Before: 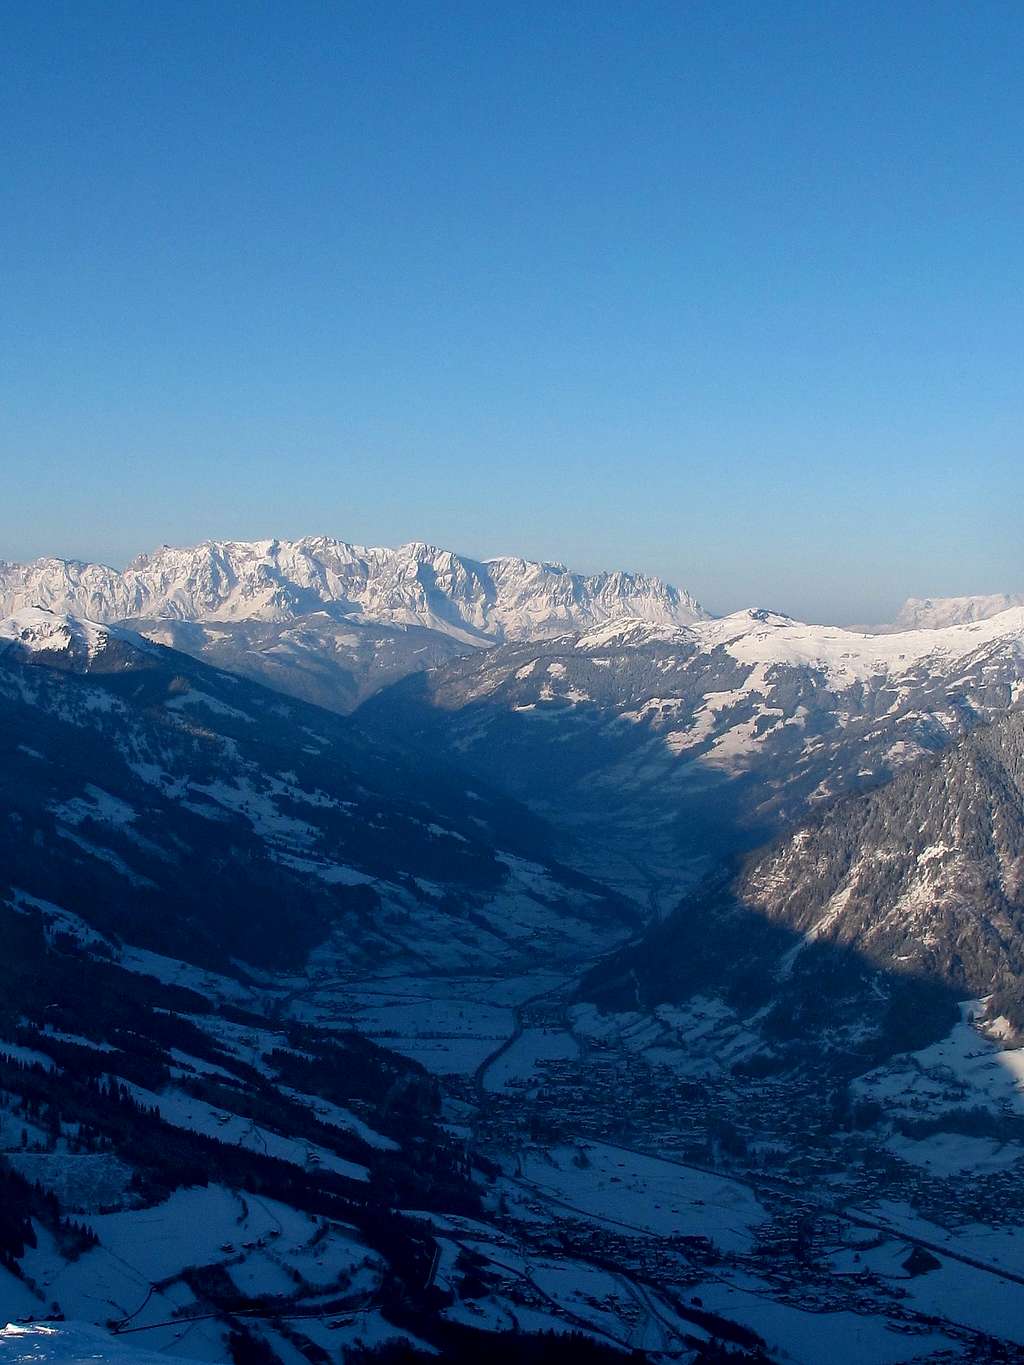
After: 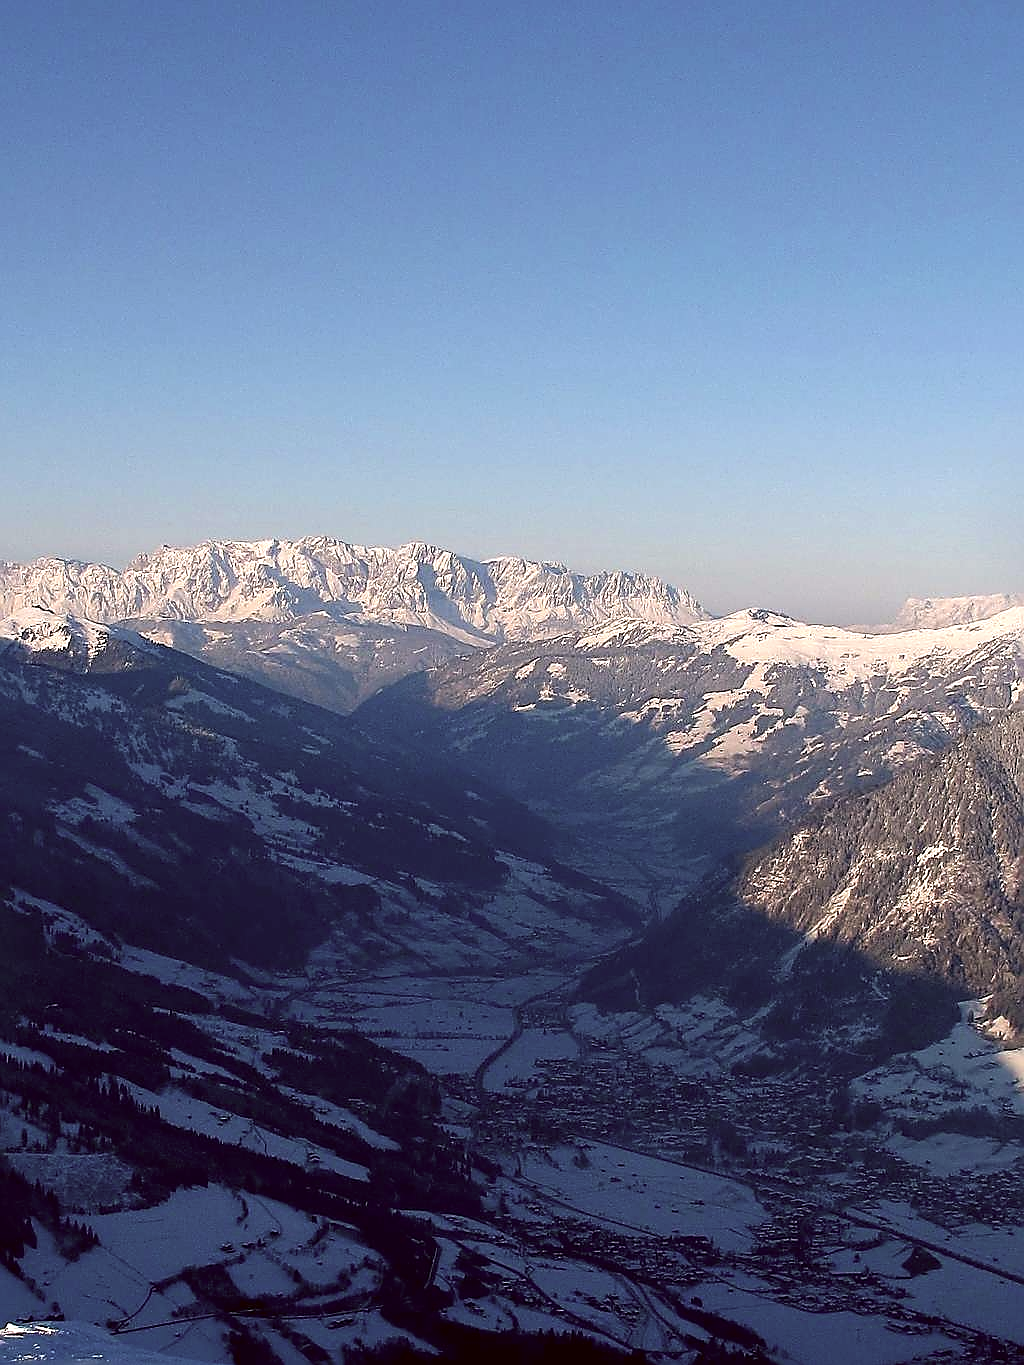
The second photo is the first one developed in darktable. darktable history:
exposure: black level correction 0, exposure 0.301 EV, compensate highlight preservation false
color correction: highlights a* 6.49, highlights b* 8.33, shadows a* 5.68, shadows b* 7.4, saturation 0.903
sharpen: radius 1.419, amount 1.249, threshold 0.698
